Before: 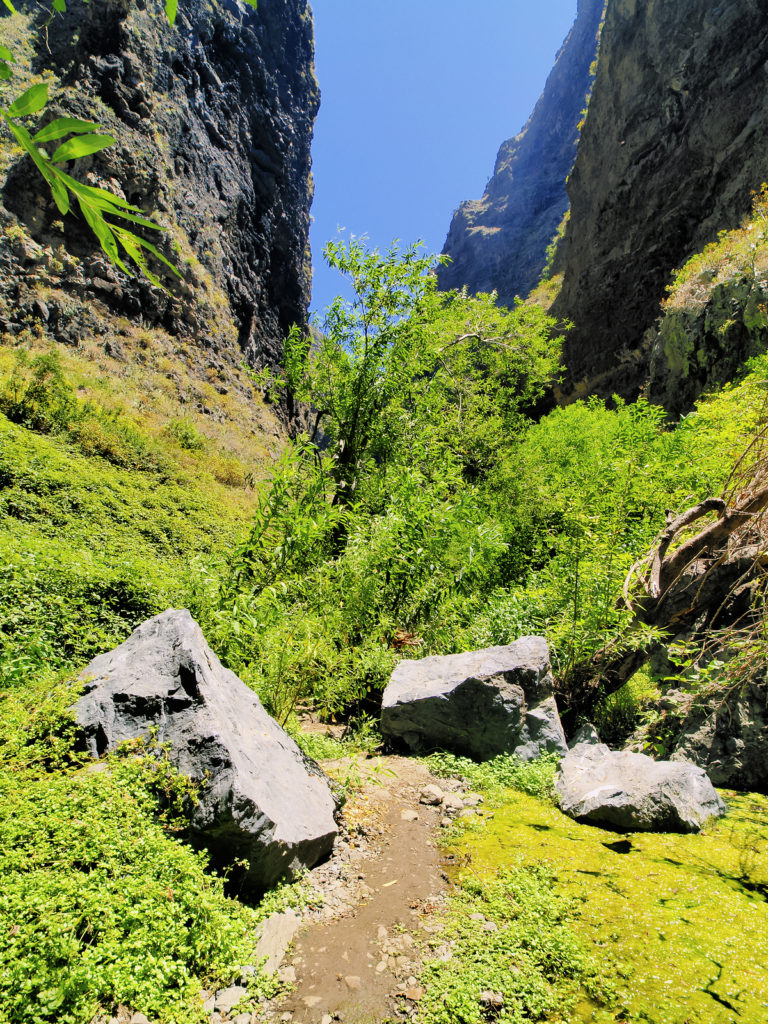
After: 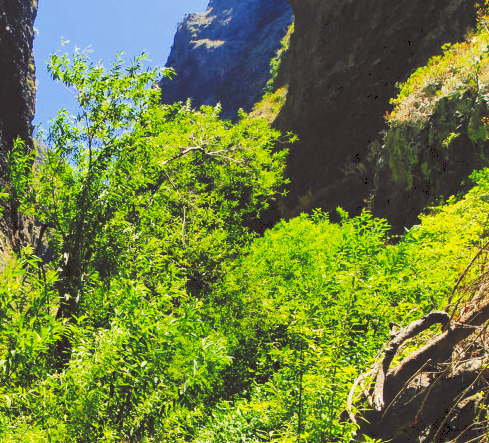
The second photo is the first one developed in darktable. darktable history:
white balance: red 0.978, blue 0.999
color correction: highlights a* -0.95, highlights b* 4.5, shadows a* 3.55
crop: left 36.005%, top 18.293%, right 0.31%, bottom 38.444%
tone curve: curves: ch0 [(0, 0) (0.003, 0.183) (0.011, 0.183) (0.025, 0.184) (0.044, 0.188) (0.069, 0.197) (0.1, 0.204) (0.136, 0.212) (0.177, 0.226) (0.224, 0.24) (0.277, 0.273) (0.335, 0.322) (0.399, 0.388) (0.468, 0.468) (0.543, 0.579) (0.623, 0.686) (0.709, 0.792) (0.801, 0.877) (0.898, 0.939) (1, 1)], preserve colors none
